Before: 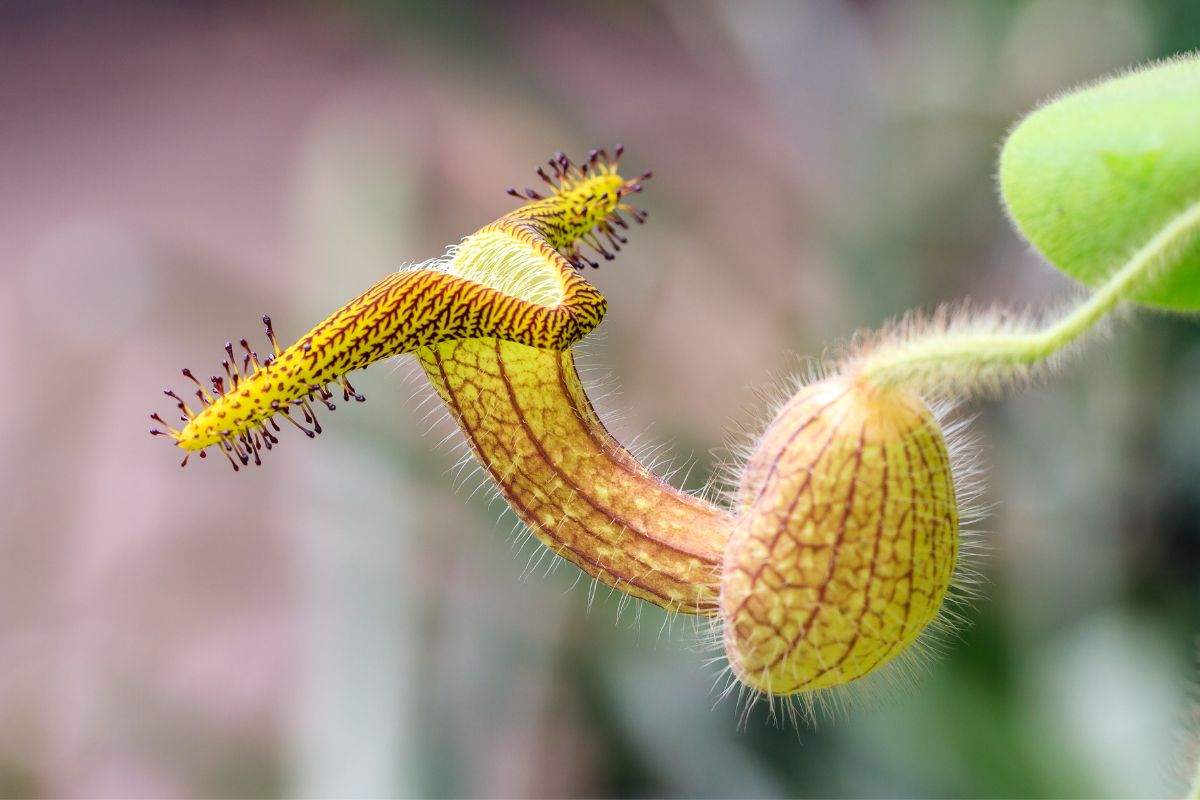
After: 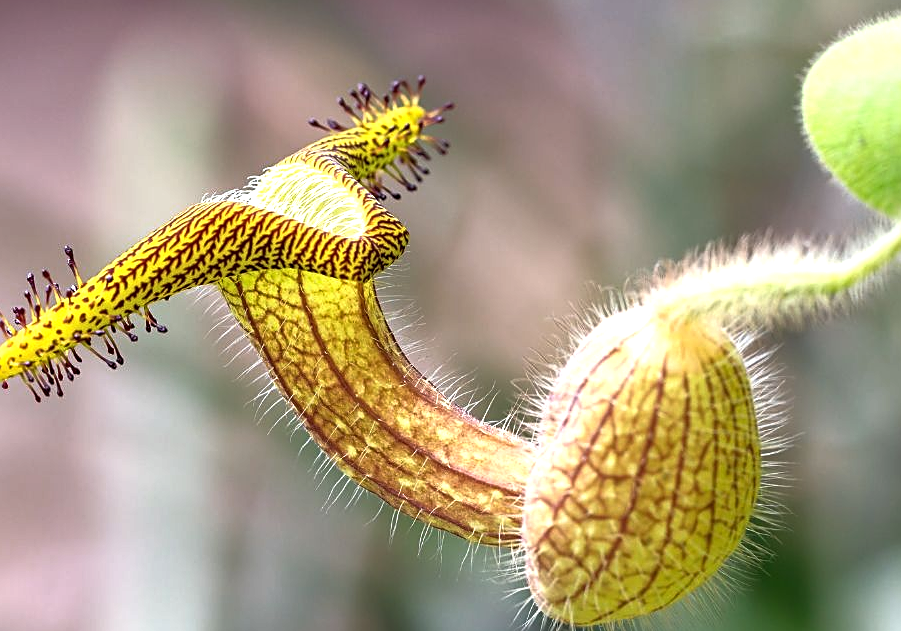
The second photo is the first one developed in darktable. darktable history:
tone equalizer: -8 EV 0.001 EV, -7 EV -0.001 EV, -6 EV 0.001 EV, -5 EV -0.061 EV, -4 EV -0.139 EV, -3 EV -0.163 EV, -2 EV 0.263 EV, -1 EV 0.703 EV, +0 EV 0.509 EV, edges refinement/feathering 500, mask exposure compensation -1.57 EV, preserve details no
sharpen: on, module defaults
crop: left 16.578%, top 8.673%, right 8.294%, bottom 12.426%
